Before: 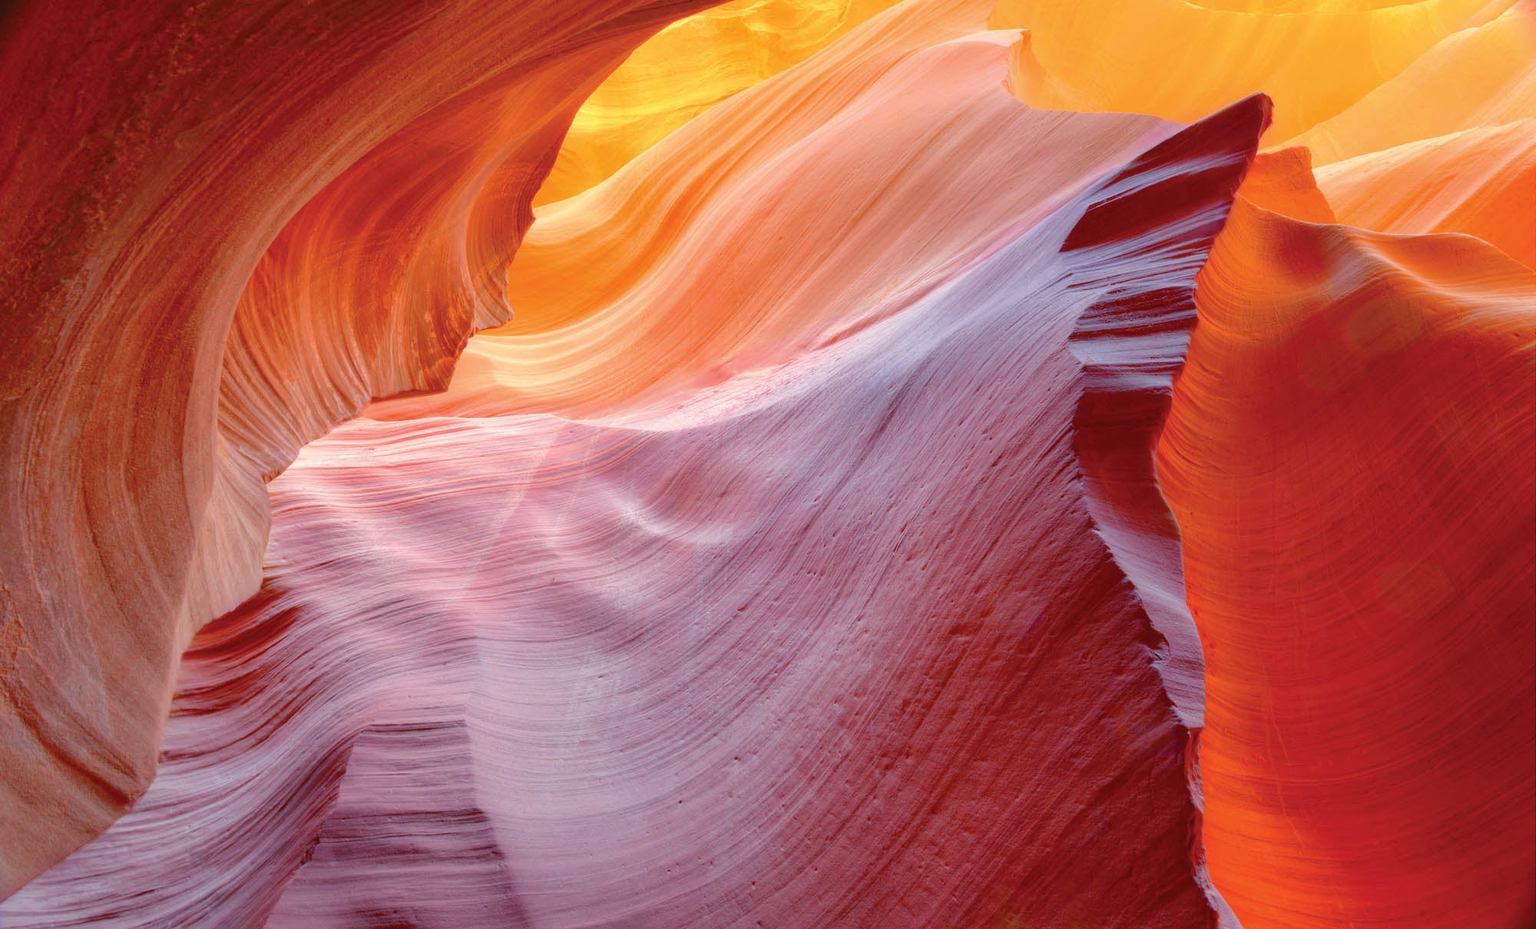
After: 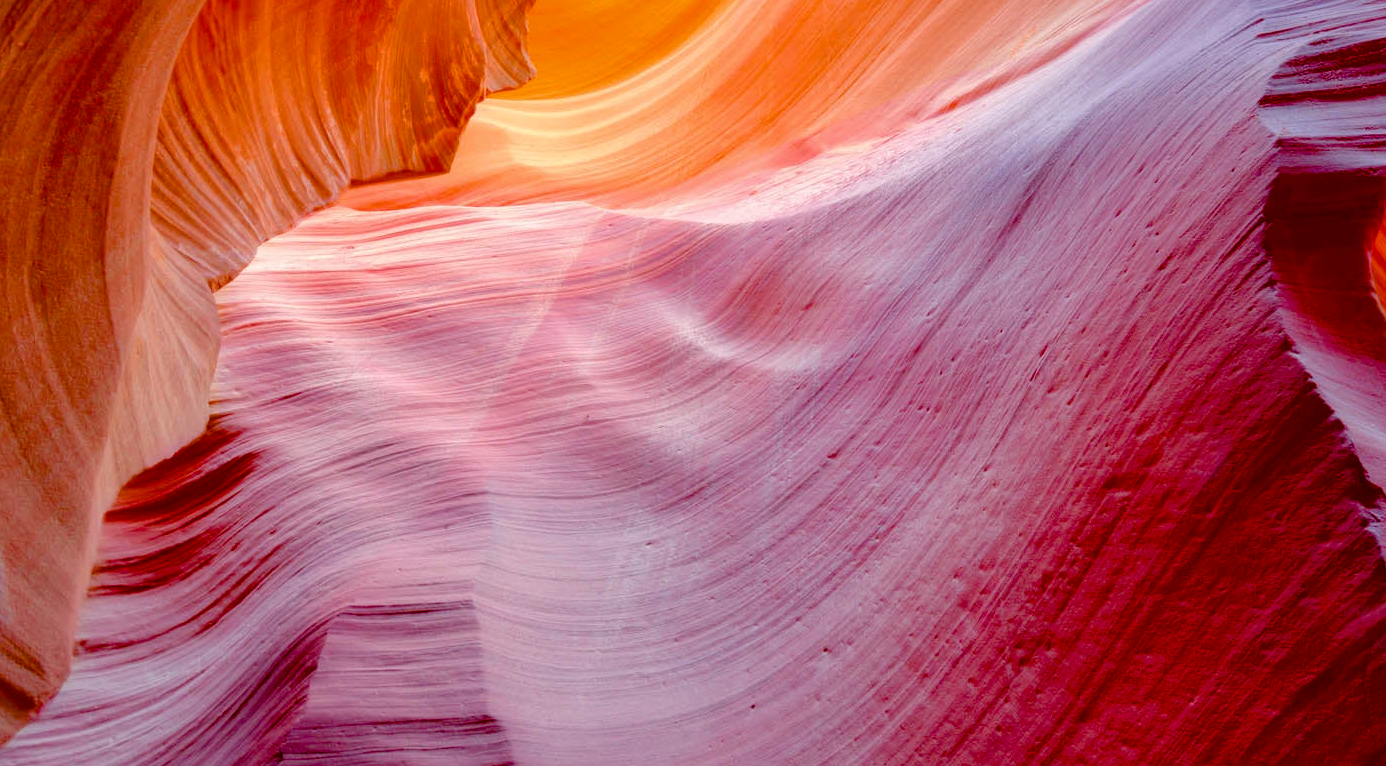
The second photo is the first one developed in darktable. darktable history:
exposure: black level correction 0.01, exposure 0.007 EV, compensate highlight preservation false
haze removal: strength 0.007, distance 0.245, compatibility mode true, adaptive false
color balance rgb: power › chroma 0.257%, power › hue 62.44°, perceptual saturation grading › global saturation 20%, perceptual saturation grading › highlights -14.4%, perceptual saturation grading › shadows 49.805%
crop: left 6.691%, top 27.924%, right 24.006%, bottom 8.65%
